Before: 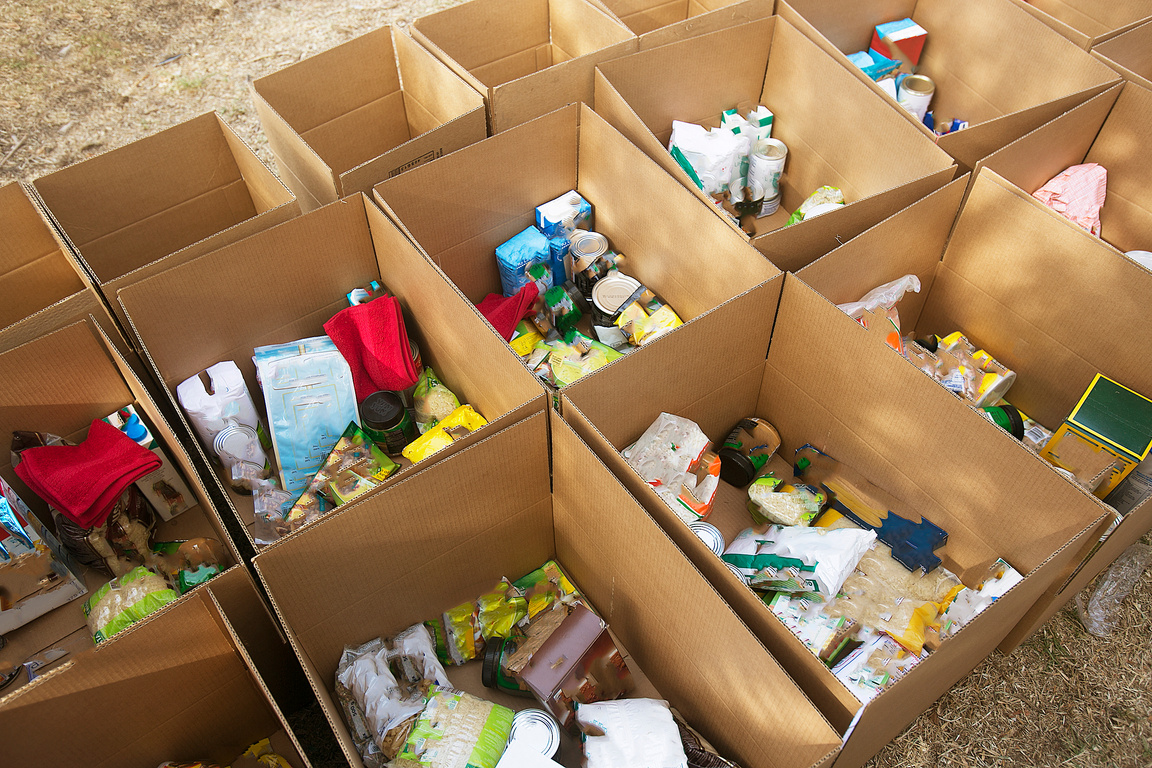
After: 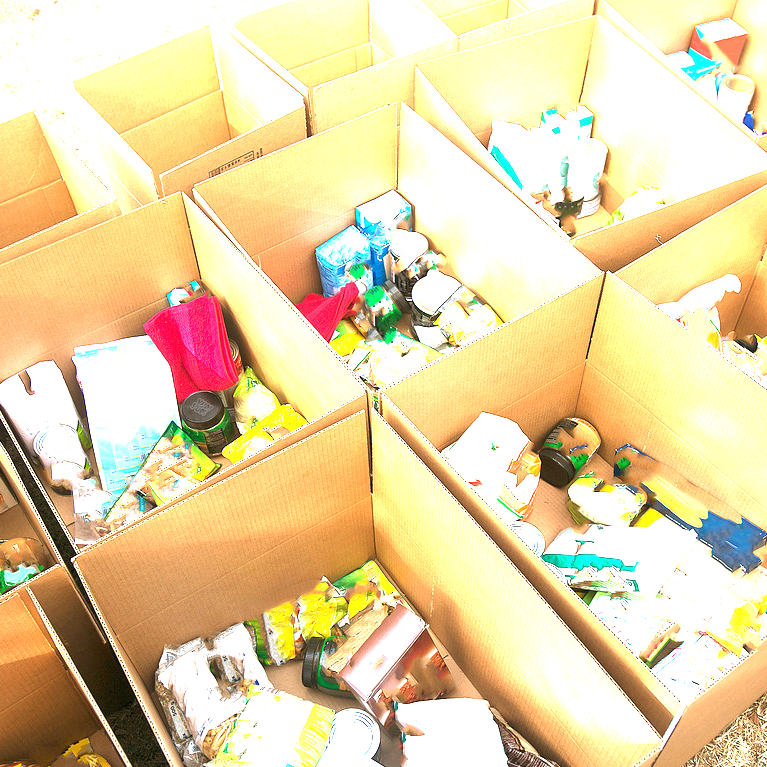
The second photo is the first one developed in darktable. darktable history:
crop and rotate: left 15.634%, right 17.785%
exposure: black level correction 0, exposure 2.351 EV, compensate exposure bias true, compensate highlight preservation false
